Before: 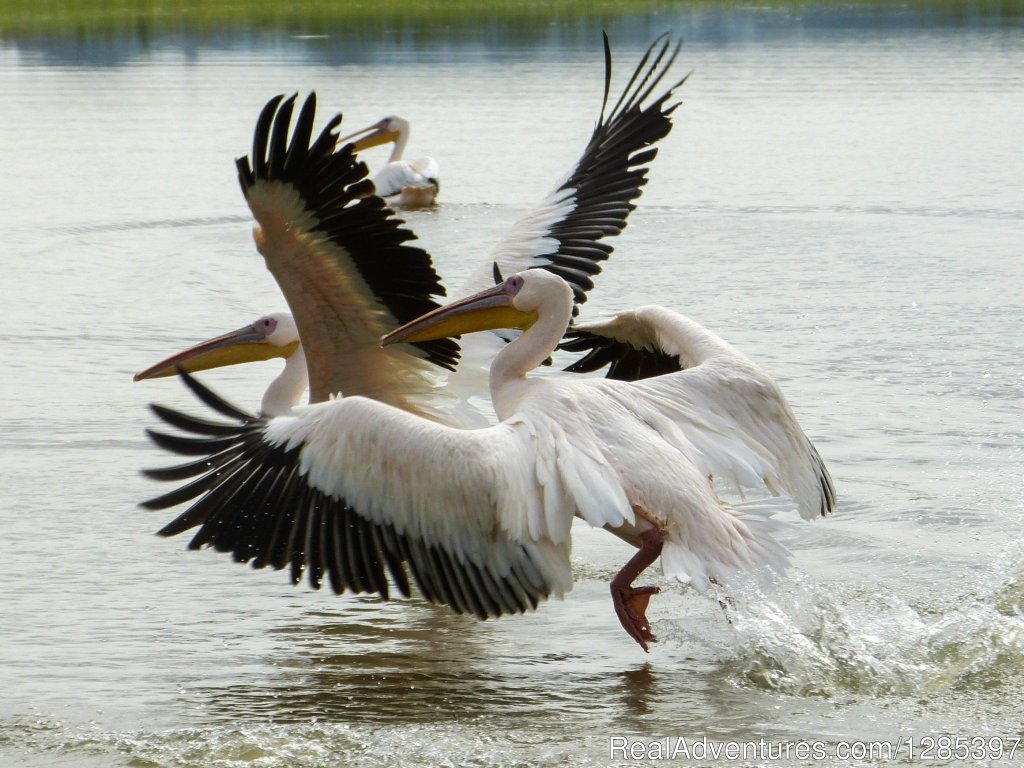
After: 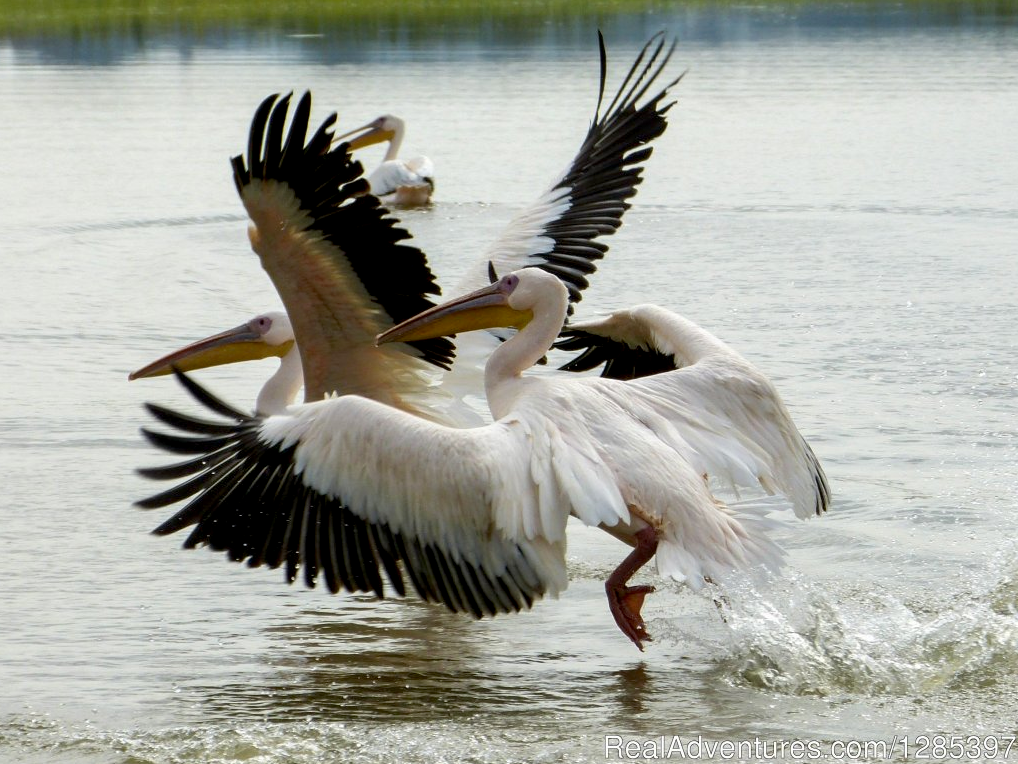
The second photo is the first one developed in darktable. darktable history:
crop and rotate: left 0.566%, top 0.16%, bottom 0.276%
exposure: black level correction 0.007, compensate highlight preservation false
